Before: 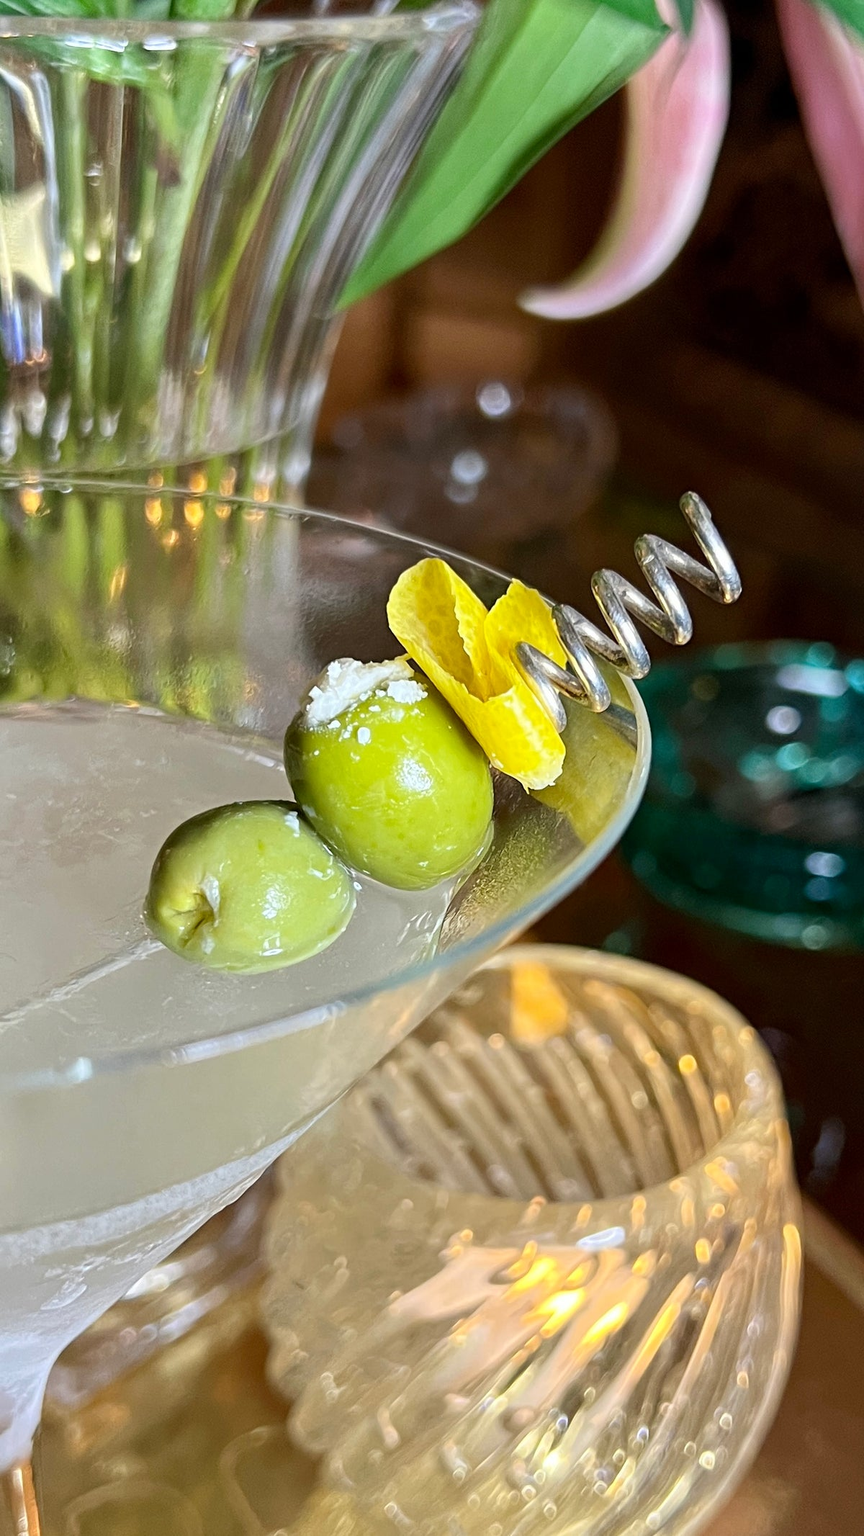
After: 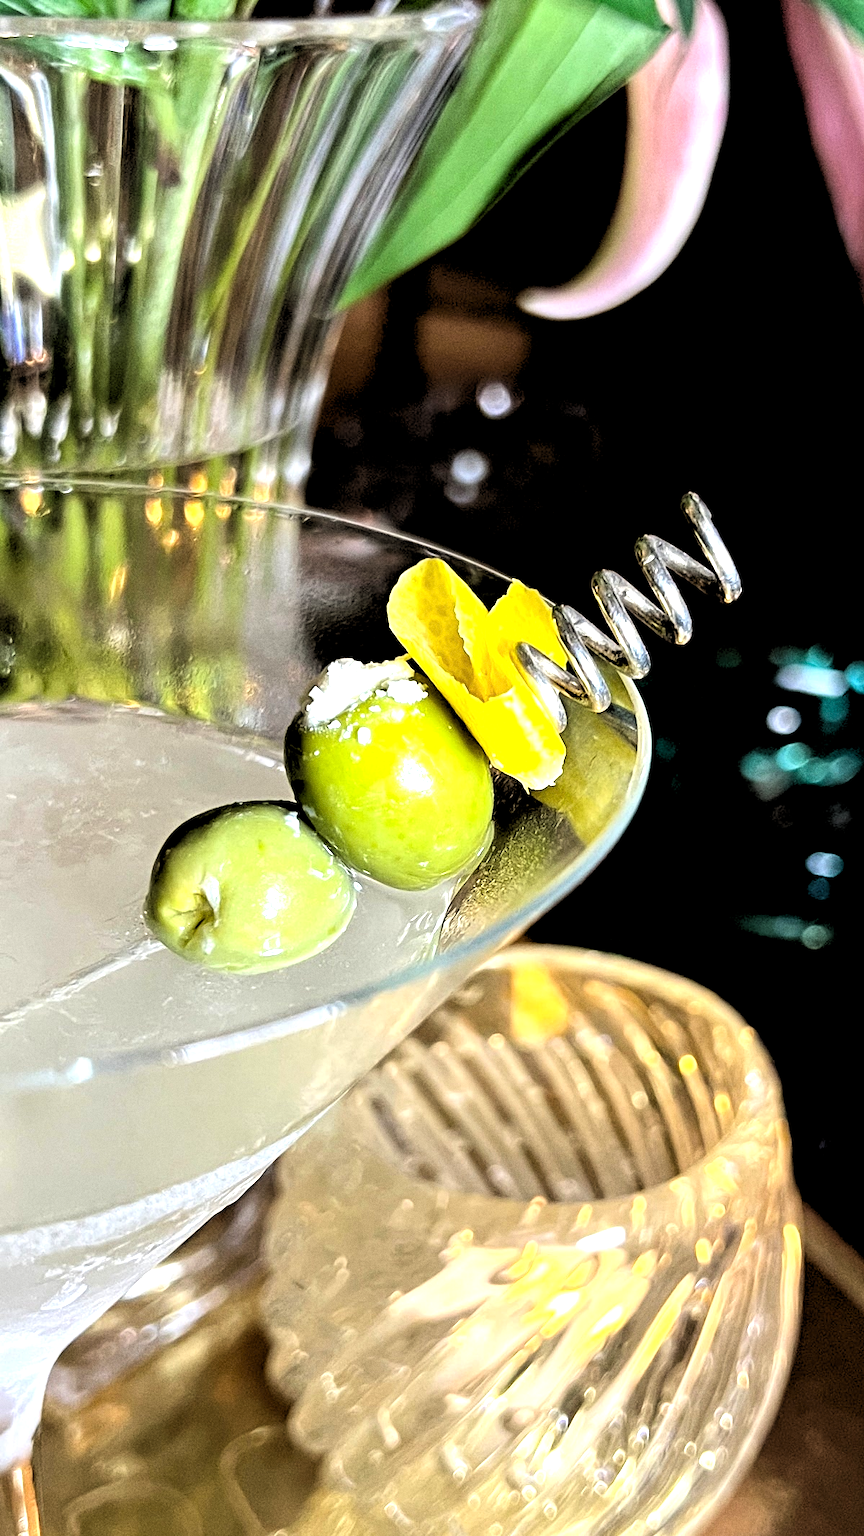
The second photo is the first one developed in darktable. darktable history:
tone equalizer: -8 EV -0.75 EV, -7 EV -0.7 EV, -6 EV -0.6 EV, -5 EV -0.4 EV, -3 EV 0.4 EV, -2 EV 0.6 EV, -1 EV 0.7 EV, +0 EV 0.75 EV, edges refinement/feathering 500, mask exposure compensation -1.57 EV, preserve details no
grain: coarseness 0.09 ISO
color balance rgb: global vibrance 10%
rgb levels: levels [[0.034, 0.472, 0.904], [0, 0.5, 1], [0, 0.5, 1]]
